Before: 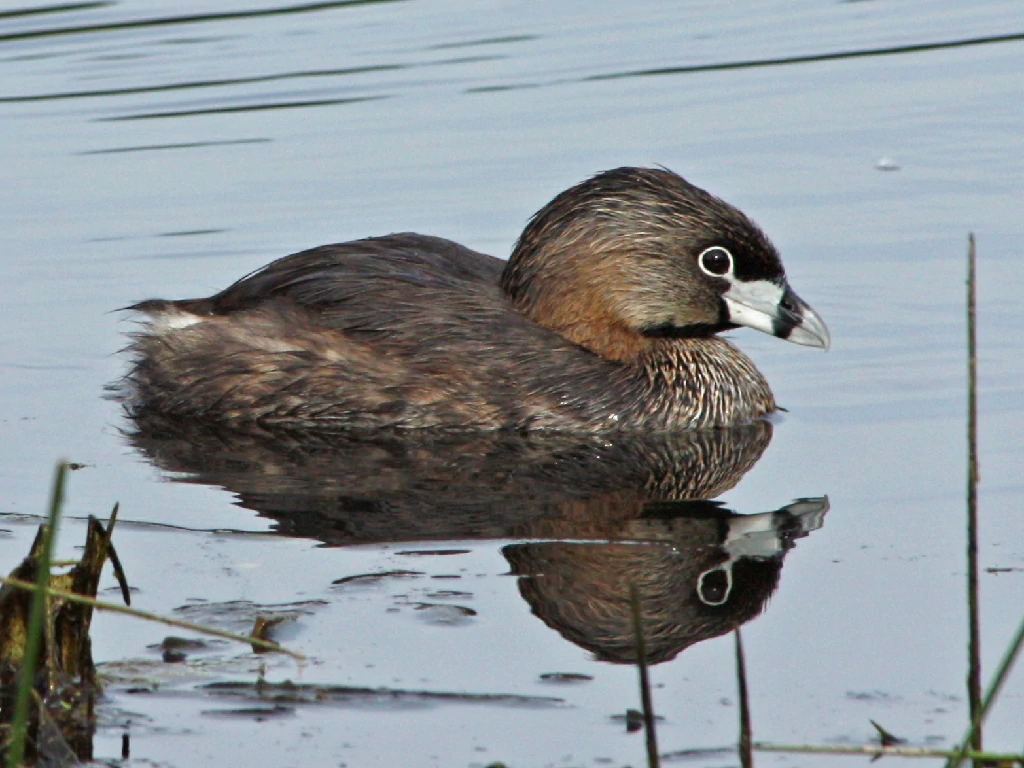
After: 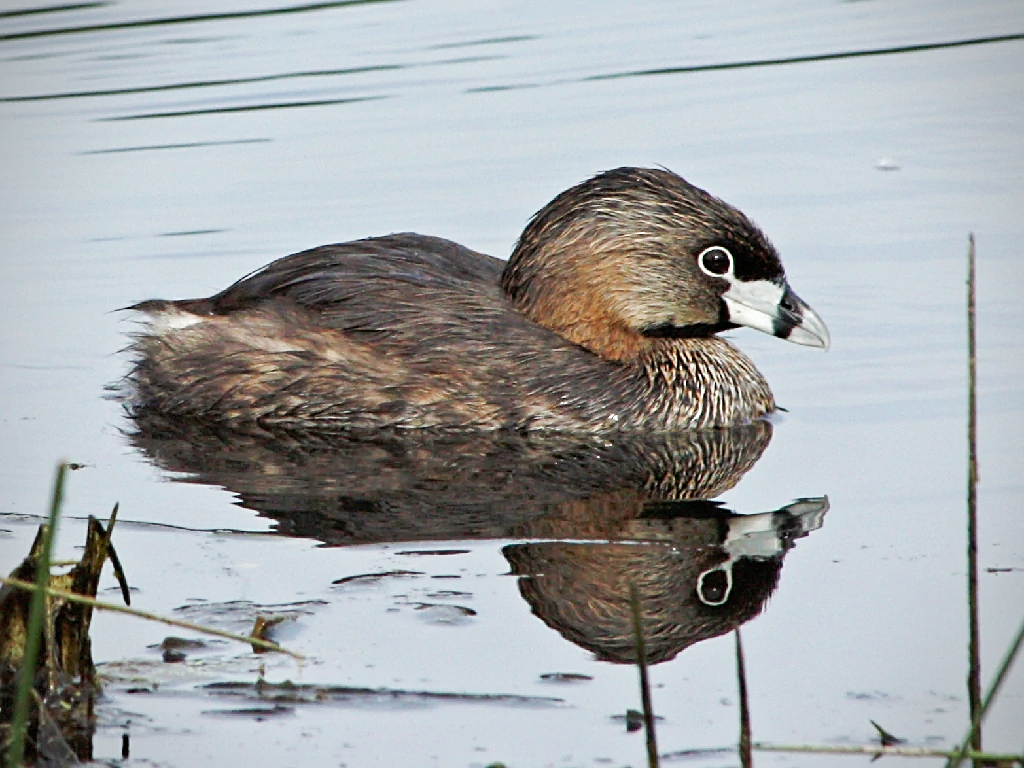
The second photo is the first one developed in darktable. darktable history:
sharpen: on, module defaults
vignetting: fall-off start 74.51%, fall-off radius 66.51%, brightness -0.456, saturation -0.296, dithering 8-bit output
tone curve: curves: ch0 [(0, 0) (0.004, 0.001) (0.133, 0.16) (0.325, 0.399) (0.475, 0.588) (0.832, 0.903) (1, 1)], preserve colors none
